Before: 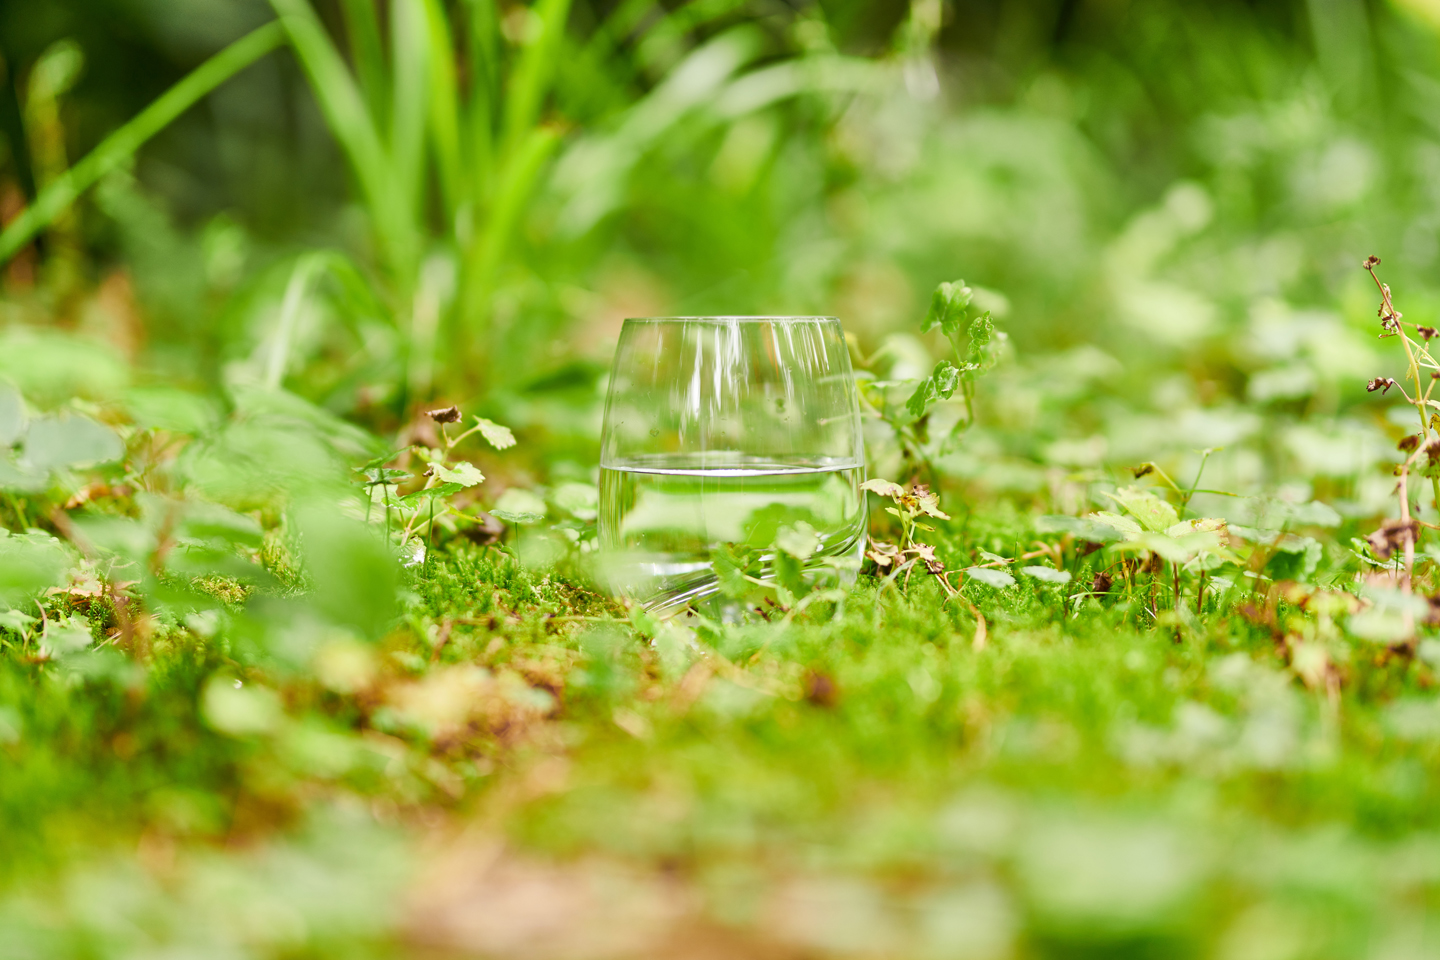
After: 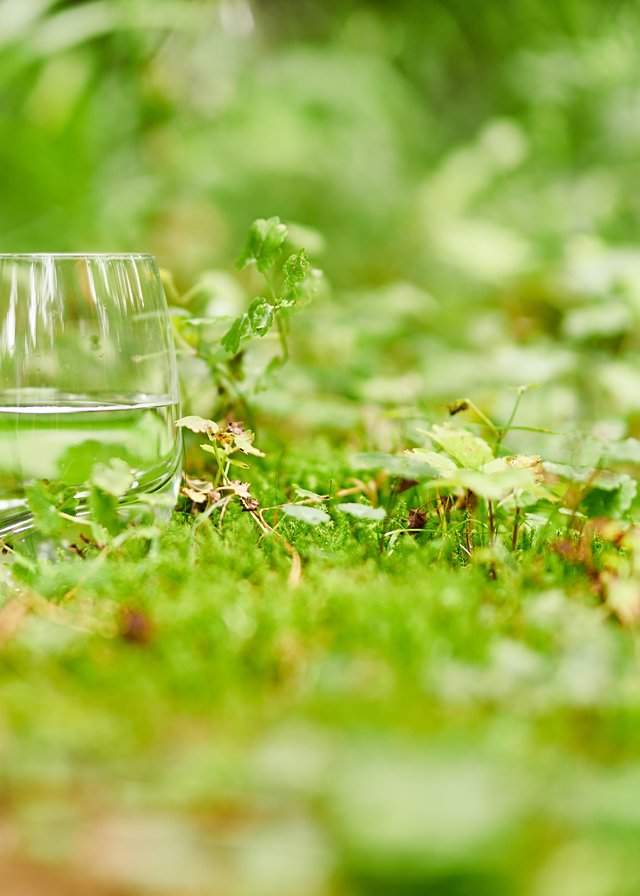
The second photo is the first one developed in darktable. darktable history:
crop: left 47.628%, top 6.643%, right 7.874%
sharpen: amount 0.2
